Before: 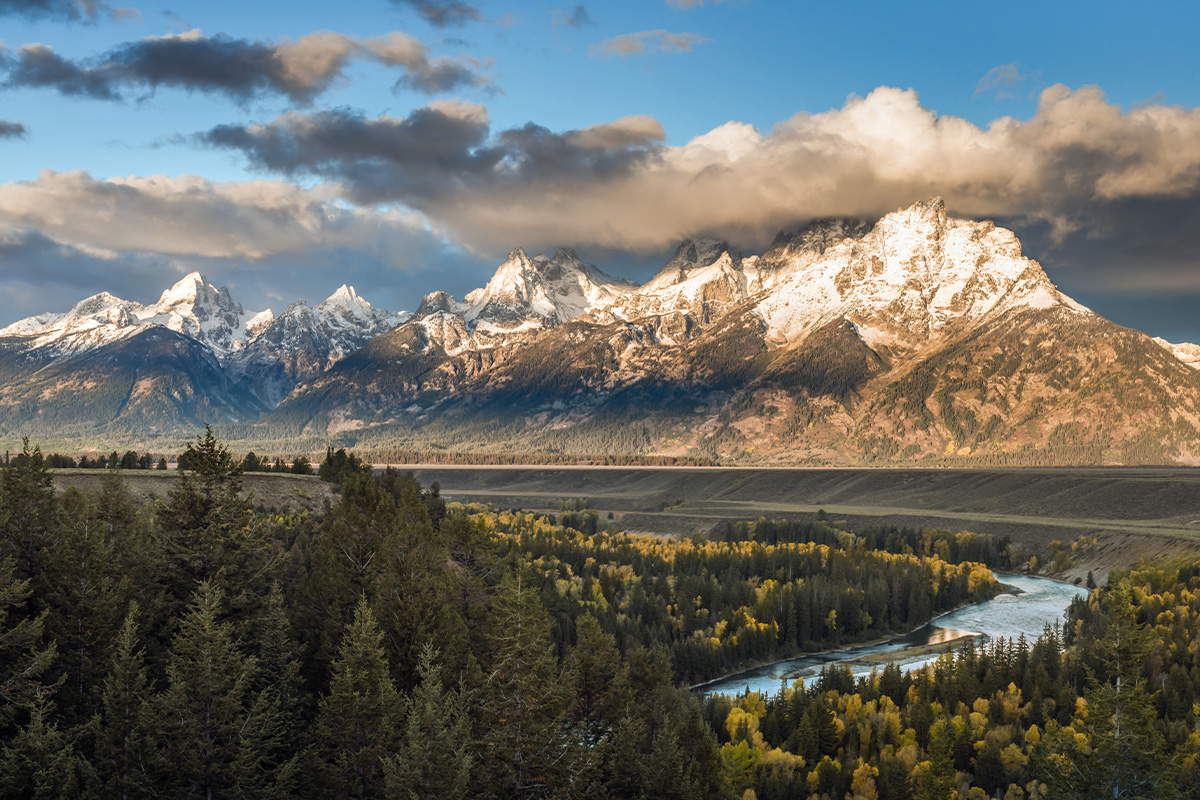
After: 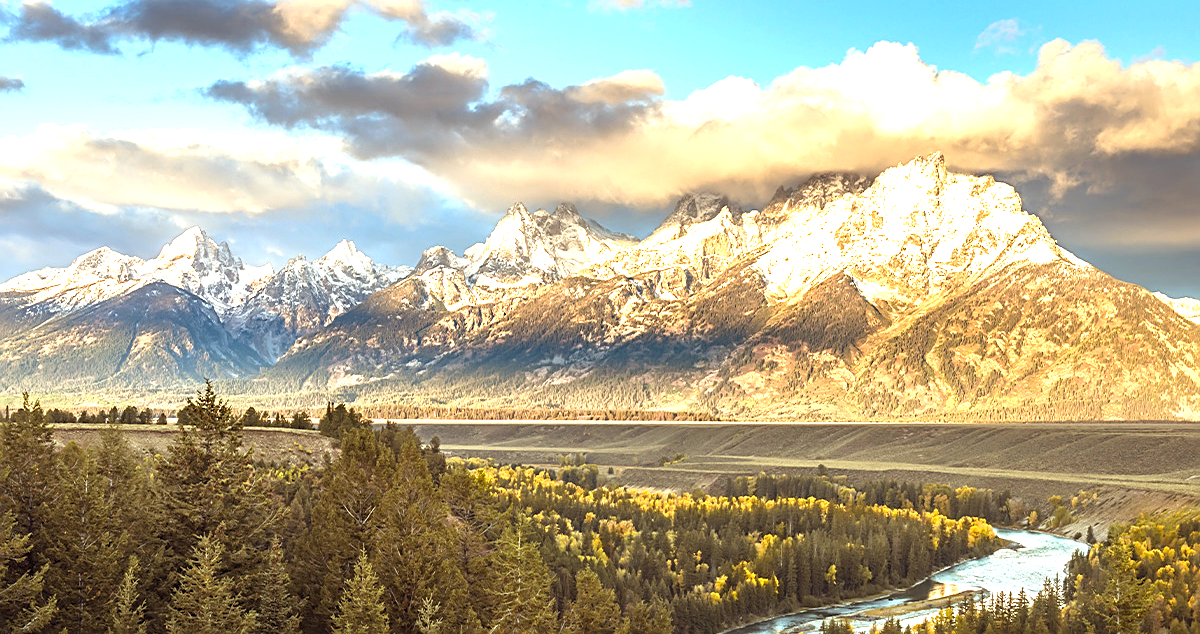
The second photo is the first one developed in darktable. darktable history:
color balance rgb: power › luminance 9.977%, power › chroma 2.821%, power › hue 57.8°, perceptual saturation grading › global saturation 0.954%, global vibrance 11.292%
crop and rotate: top 5.656%, bottom 14.982%
exposure: black level correction 0, exposure 1.371 EV, compensate exposure bias true, compensate highlight preservation false
sharpen: on, module defaults
